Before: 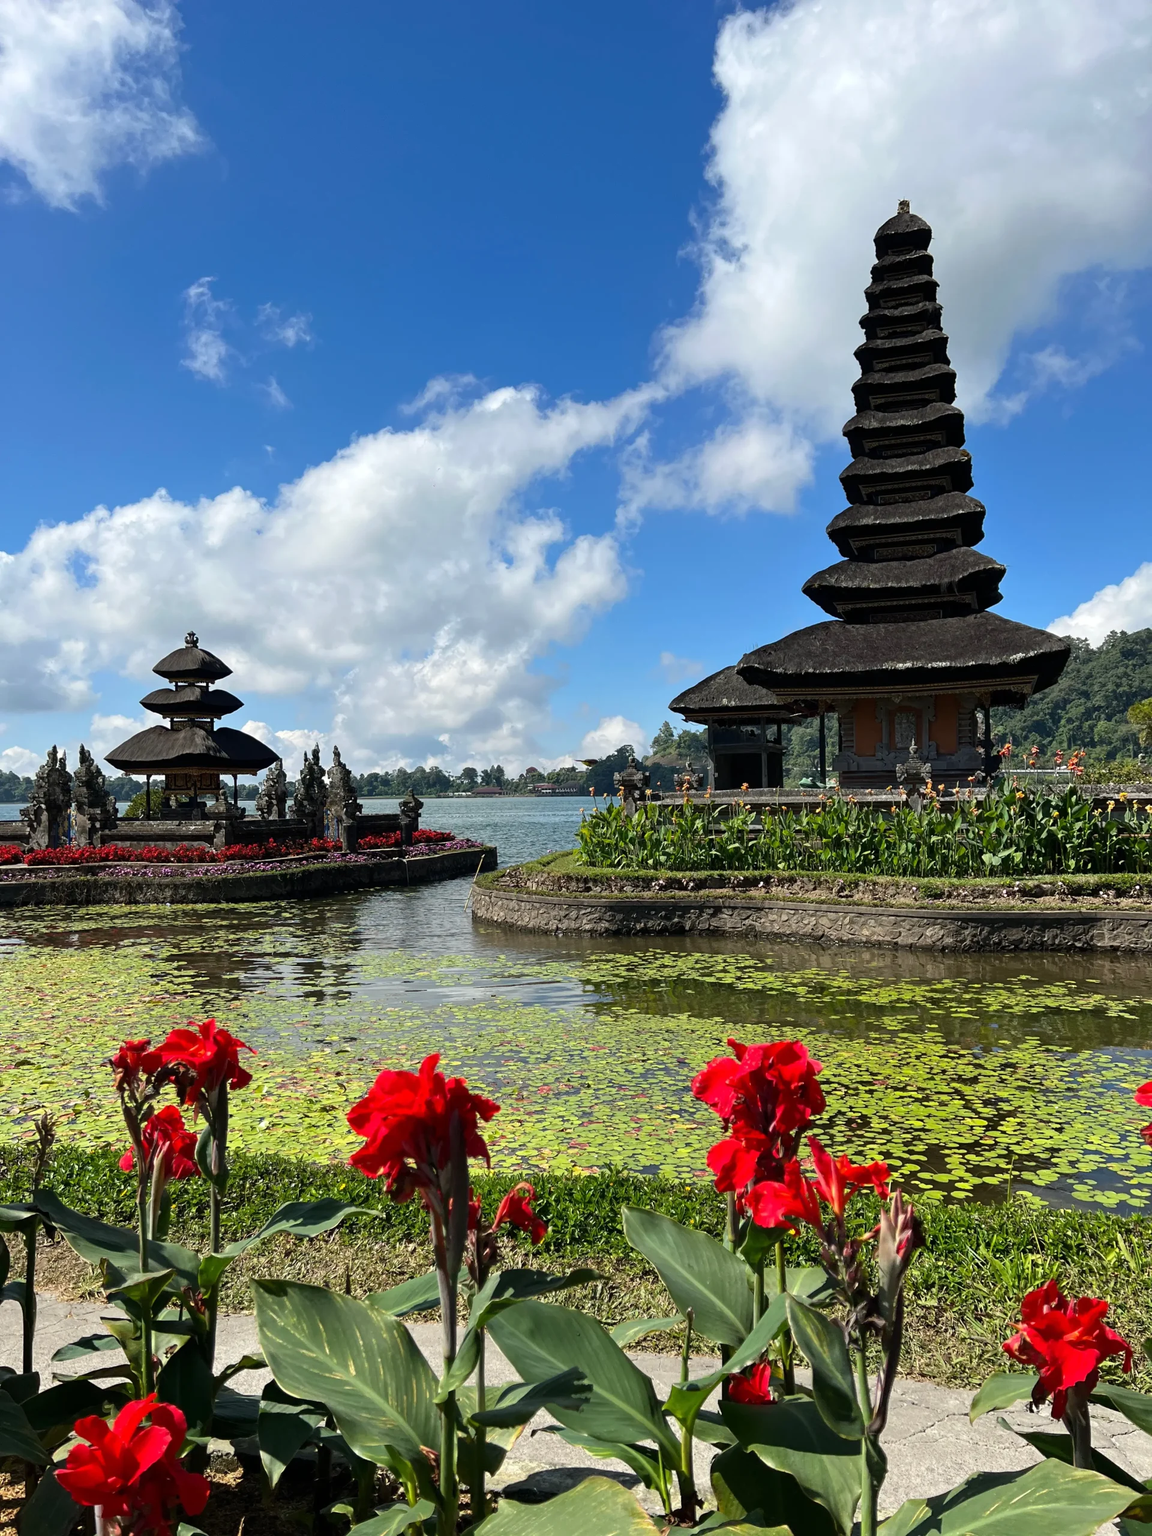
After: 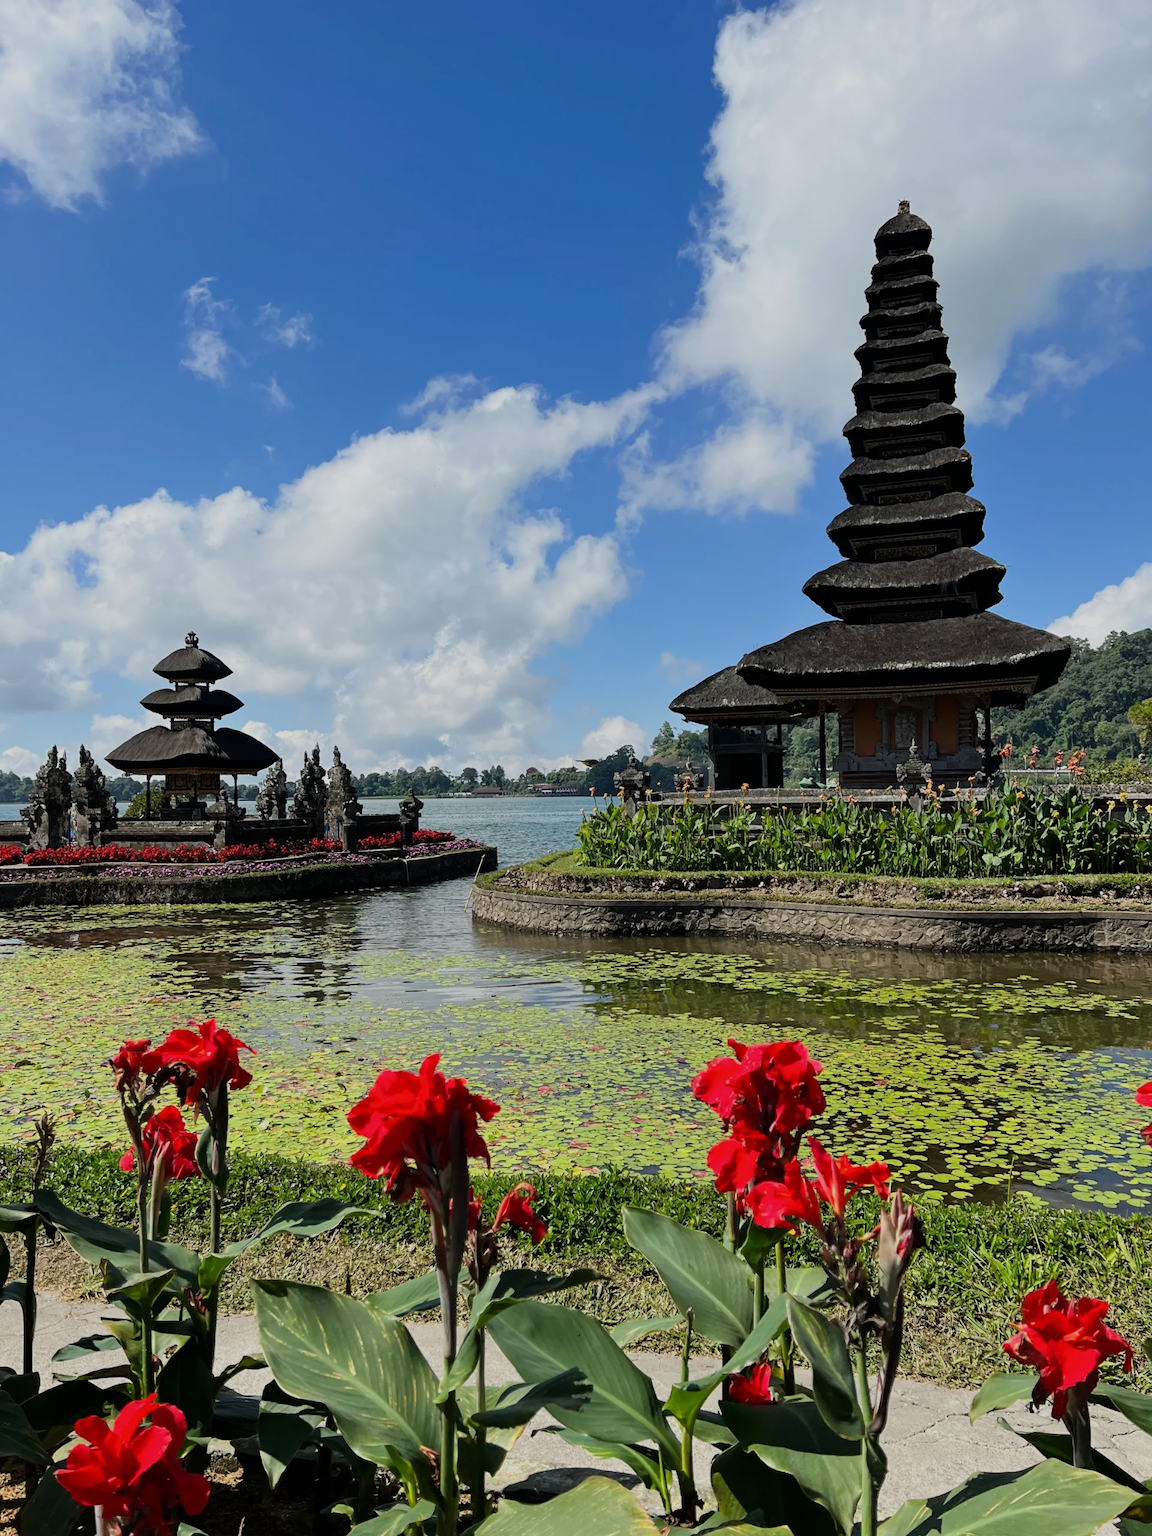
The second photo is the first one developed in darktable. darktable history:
filmic rgb: black relative exposure -16 EV, white relative exposure 4.97 EV, hardness 6.25
